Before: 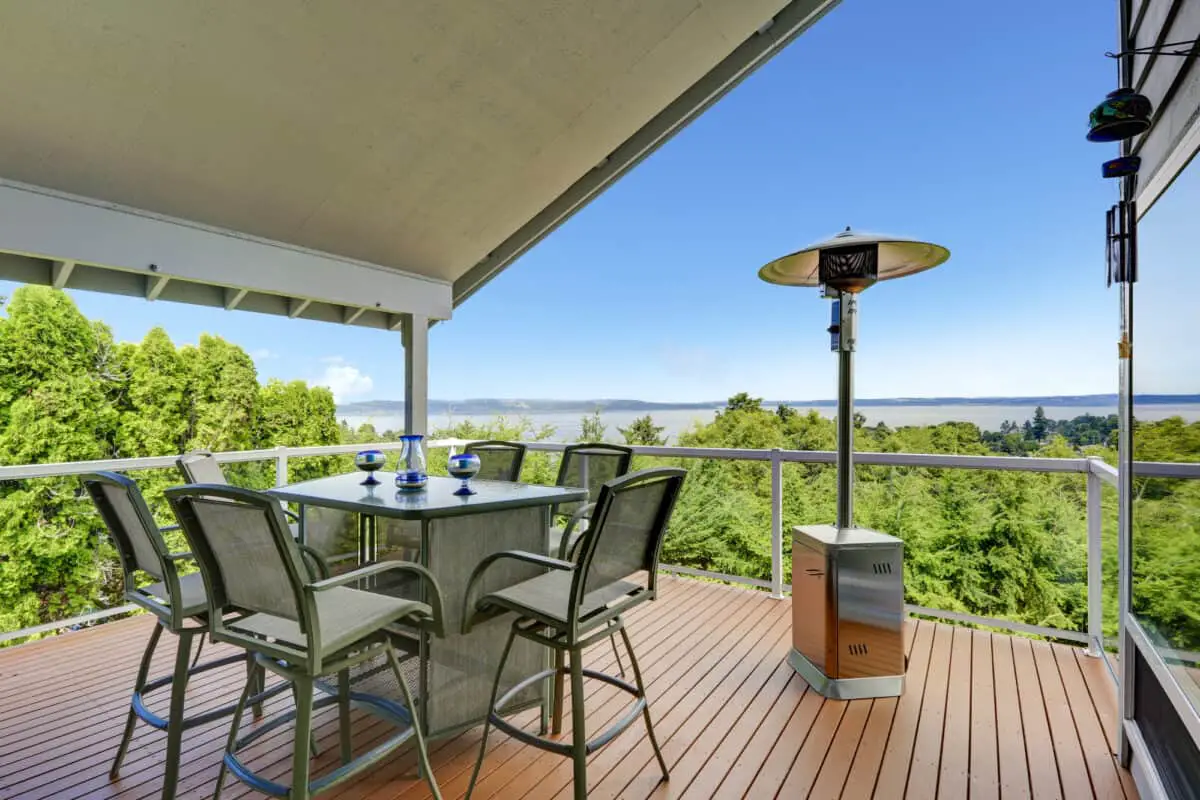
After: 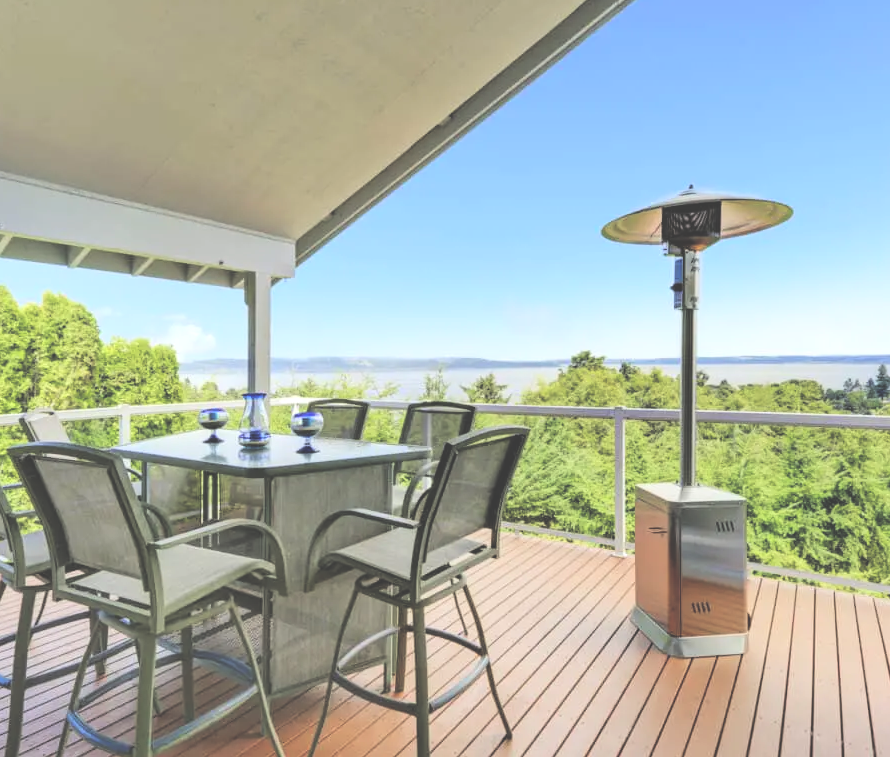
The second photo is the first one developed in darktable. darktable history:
exposure: black level correction -0.062, exposure -0.05 EV, compensate highlight preservation false
rgb levels: levels [[0.029, 0.461, 0.922], [0, 0.5, 1], [0, 0.5, 1]]
crop and rotate: left 13.15%, top 5.251%, right 12.609%
tone curve: curves: ch0 [(0, 0) (0.004, 0.001) (0.133, 0.112) (0.325, 0.362) (0.832, 0.893) (1, 1)], color space Lab, linked channels, preserve colors none
